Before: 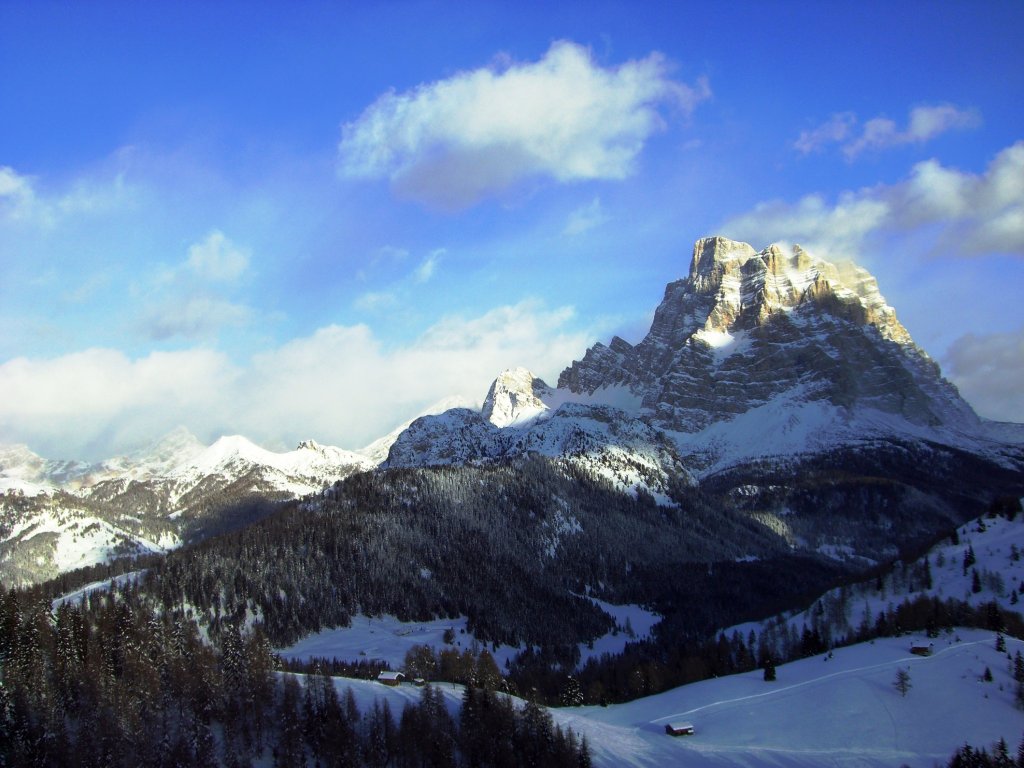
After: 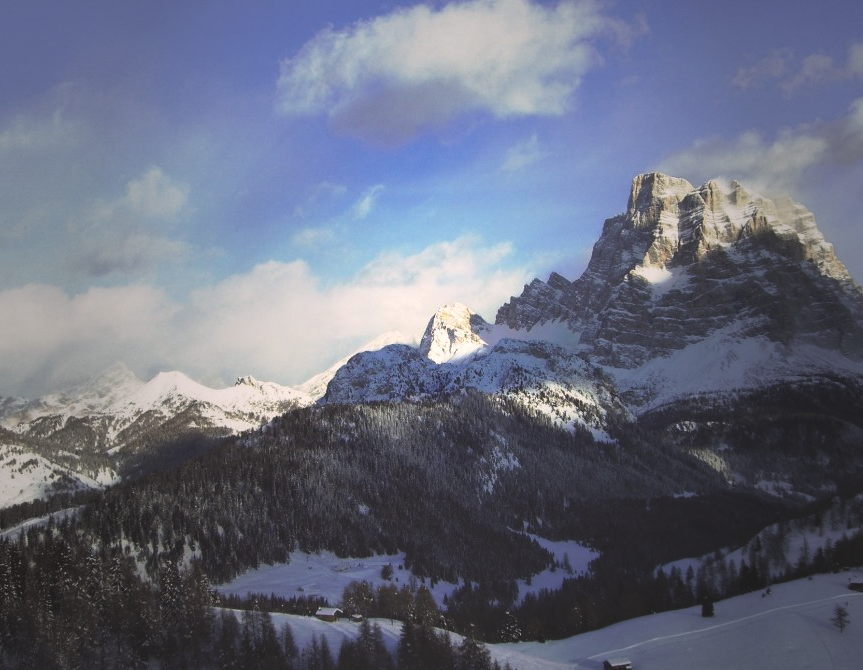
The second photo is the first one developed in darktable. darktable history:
vignetting: fall-off start 16.69%, fall-off radius 100.75%, width/height ratio 0.713
shadows and highlights: low approximation 0.01, soften with gaussian
color correction: highlights a* 7.39, highlights b* 4.06
crop: left 6.097%, top 8.342%, right 9.529%, bottom 3.806%
color balance rgb: global offset › luminance 1.996%, perceptual saturation grading › global saturation 0.931%, global vibrance 20%
